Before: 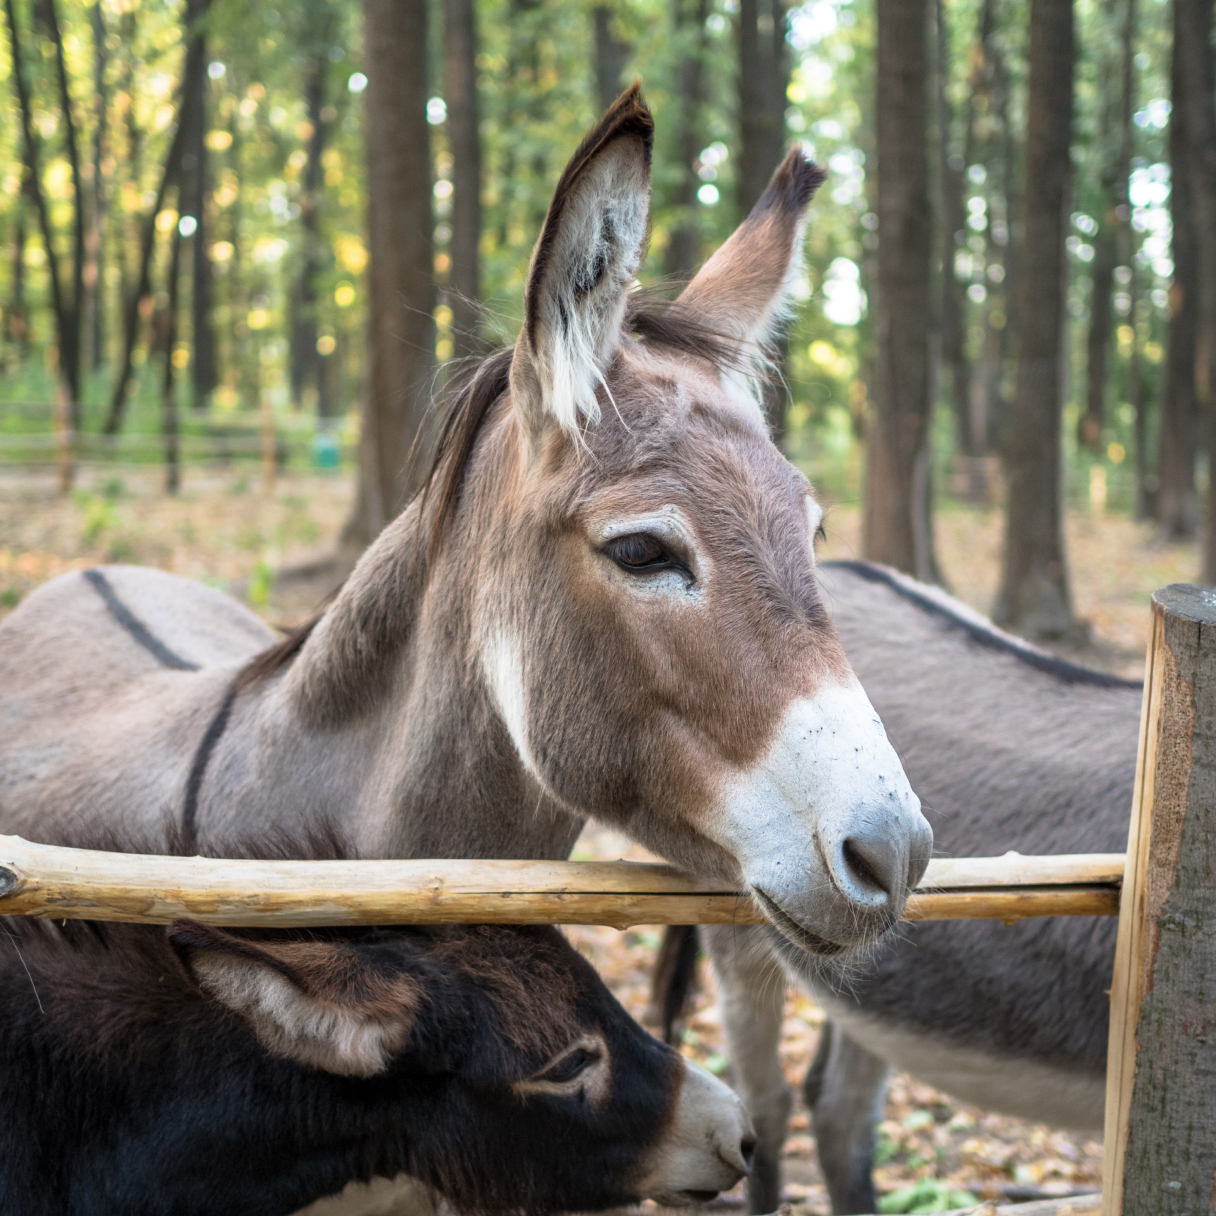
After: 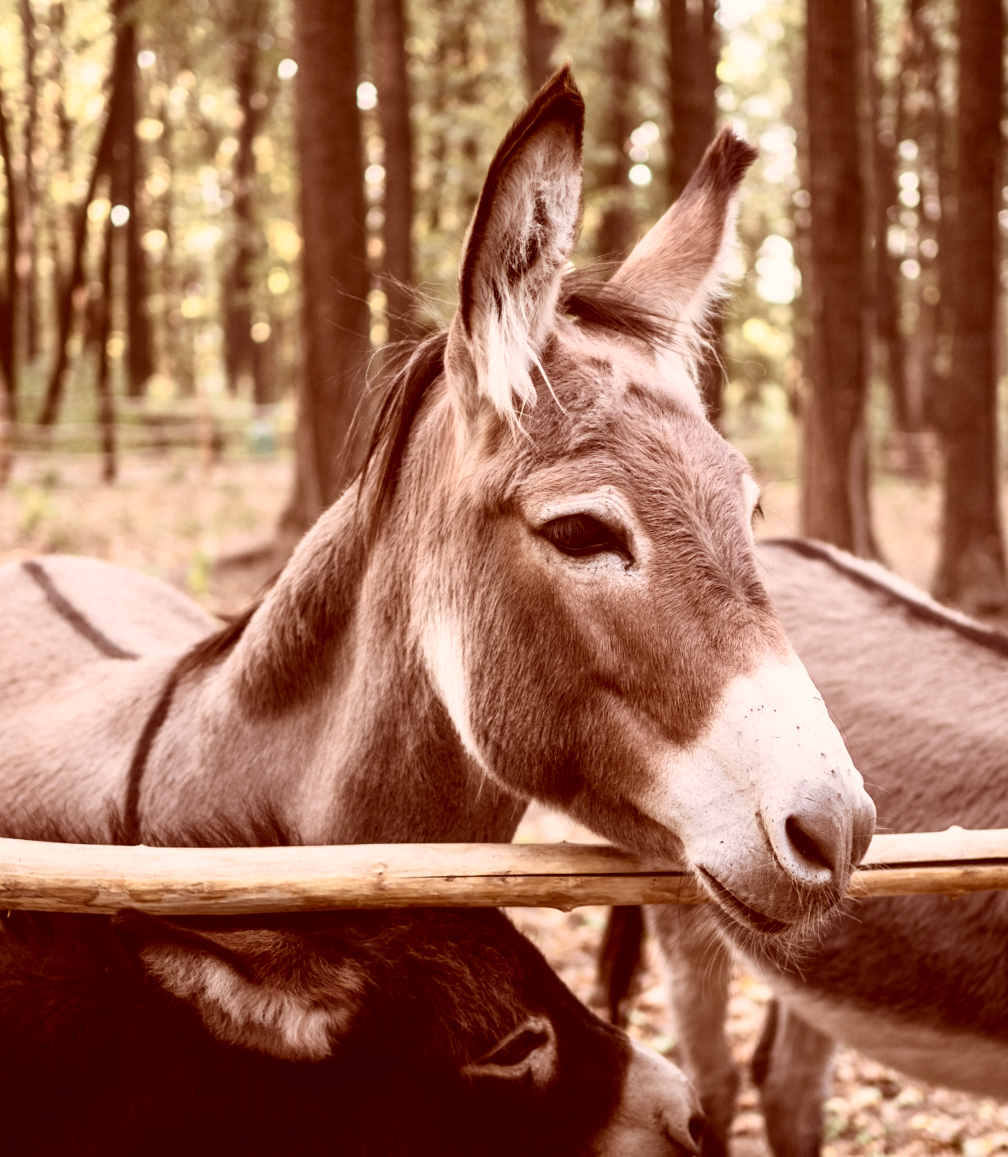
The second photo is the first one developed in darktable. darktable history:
color correction: highlights a* 9.03, highlights b* 8.71, shadows a* 40, shadows b* 40, saturation 0.8
crop and rotate: angle 1°, left 4.281%, top 0.642%, right 11.383%, bottom 2.486%
contrast brightness saturation: contrast 0.25, saturation -0.31
tone equalizer: on, module defaults
